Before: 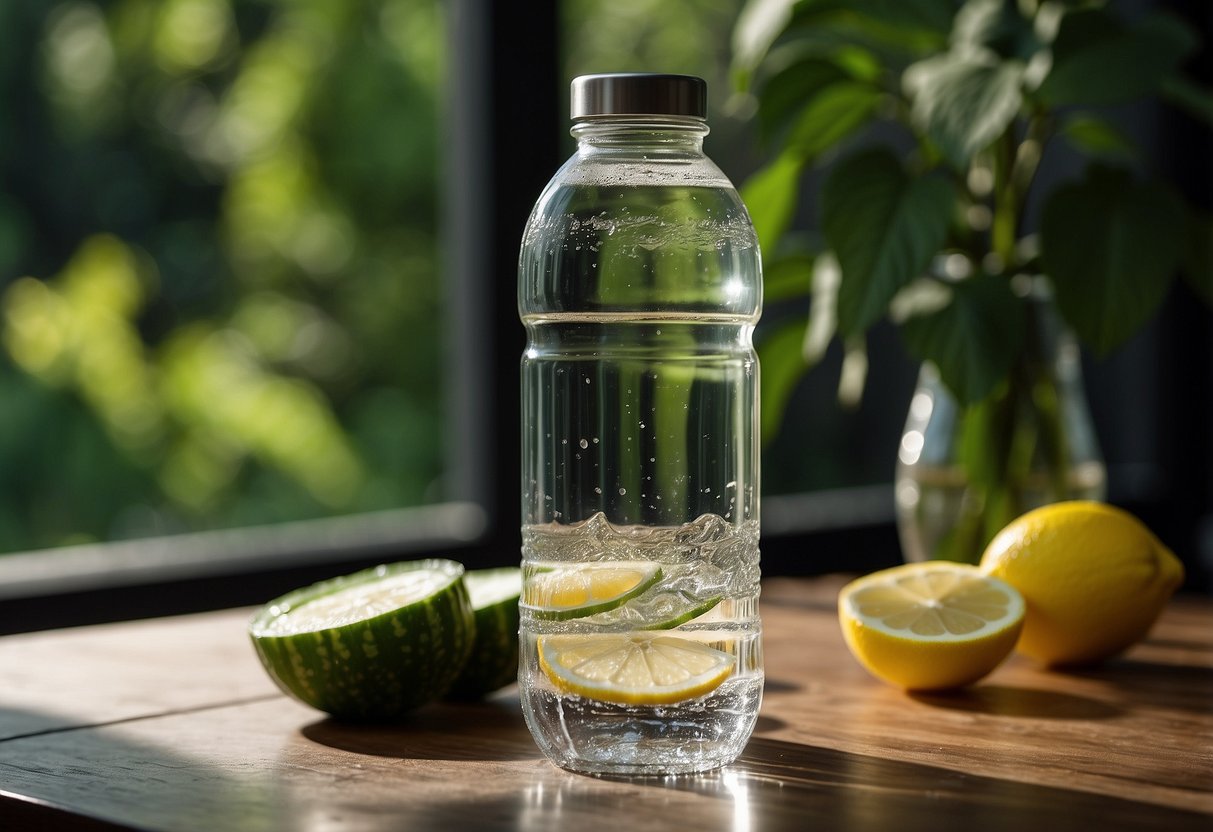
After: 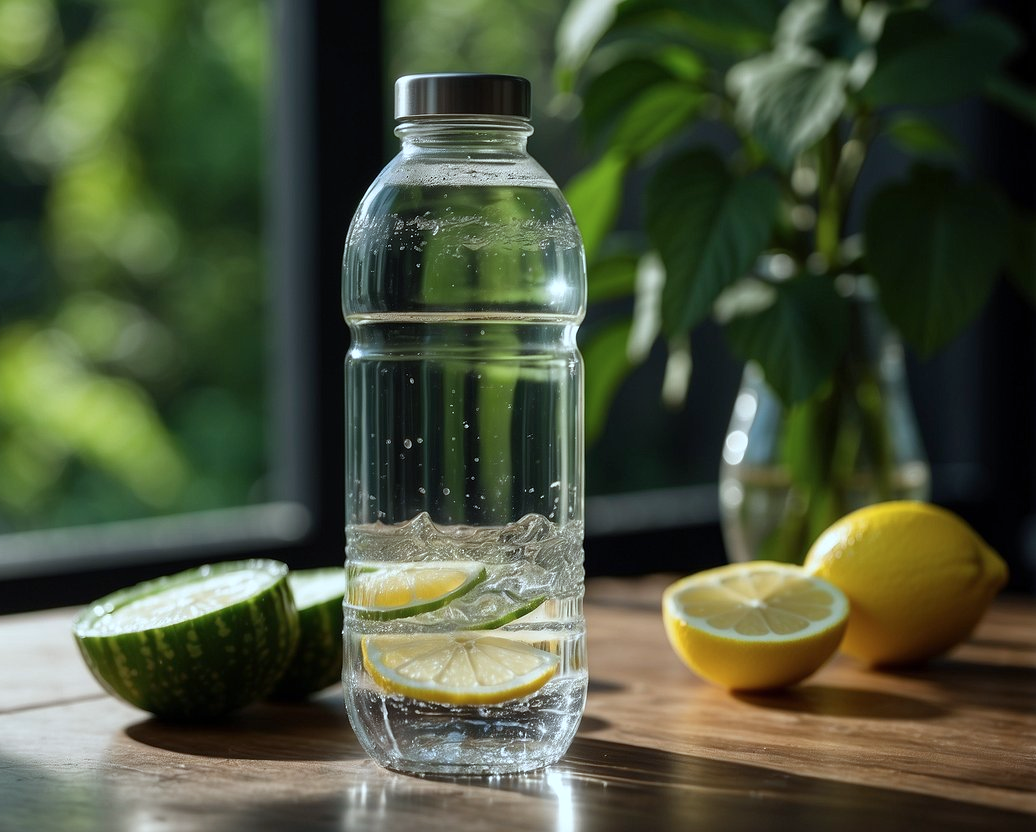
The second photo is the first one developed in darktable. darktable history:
crop and rotate: left 14.584%
color calibration: illuminant Planckian (black body), x 0.368, y 0.361, temperature 4275.92 K
